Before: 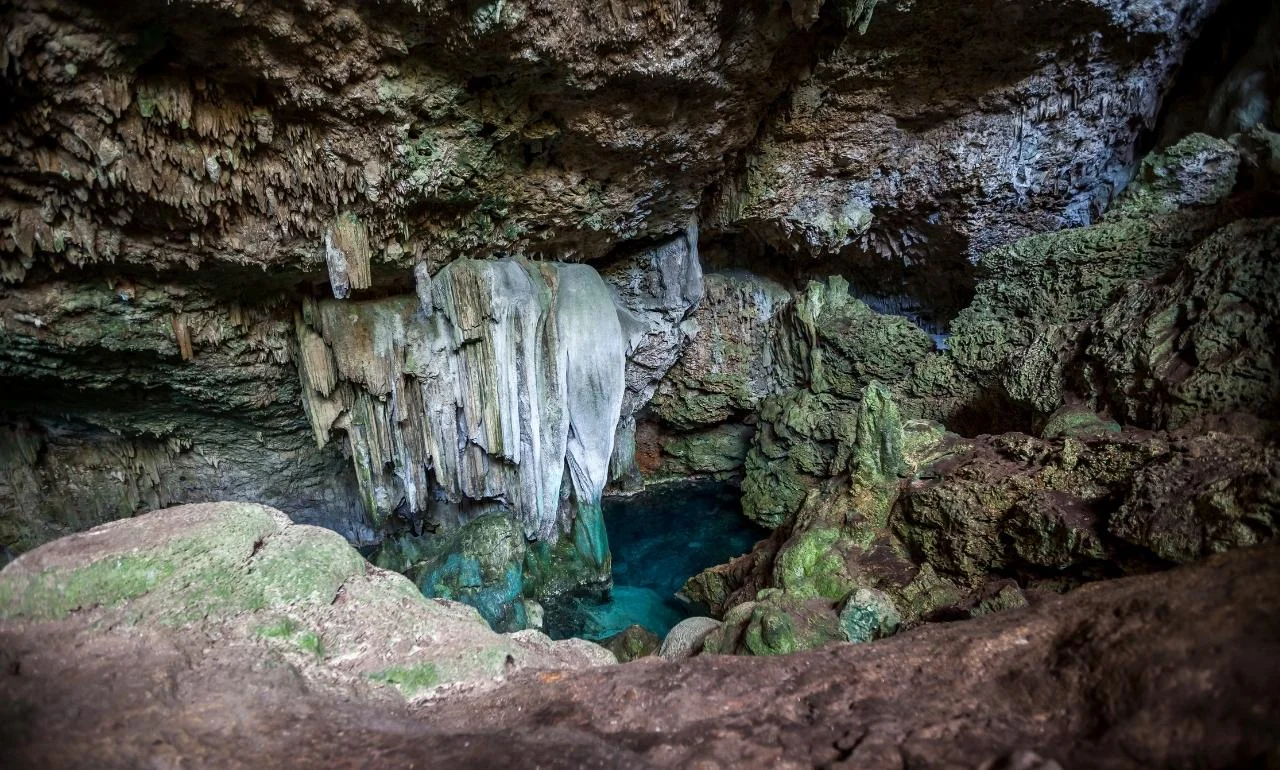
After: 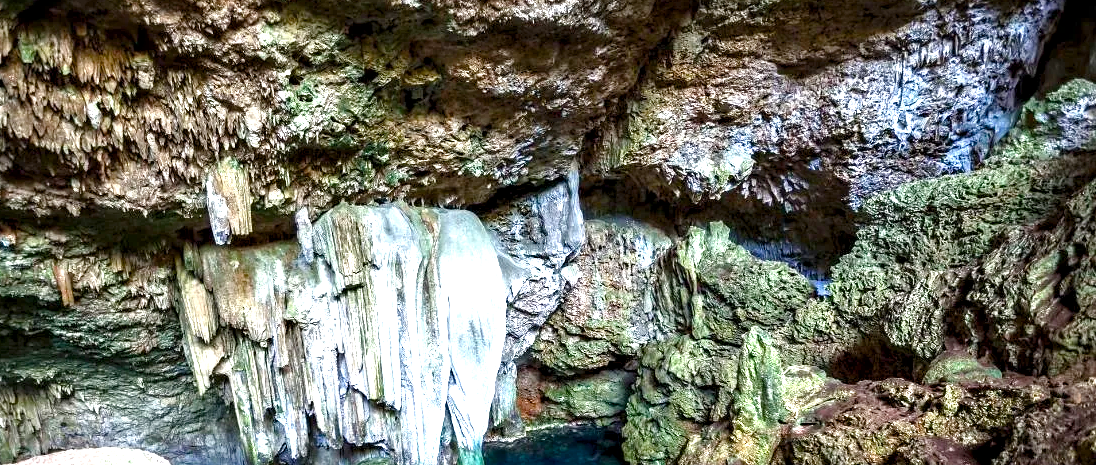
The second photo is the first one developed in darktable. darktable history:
crop and rotate: left 9.345%, top 7.22%, right 4.982%, bottom 32.331%
exposure: black level correction 0, exposure 1.45 EV, compensate exposure bias true, compensate highlight preservation false
contrast equalizer: octaves 7, y [[0.6 ×6], [0.55 ×6], [0 ×6], [0 ×6], [0 ×6]], mix 0.3
color balance rgb: perceptual saturation grading › global saturation 20%, perceptual saturation grading › highlights -25%, perceptual saturation grading › shadows 25%
